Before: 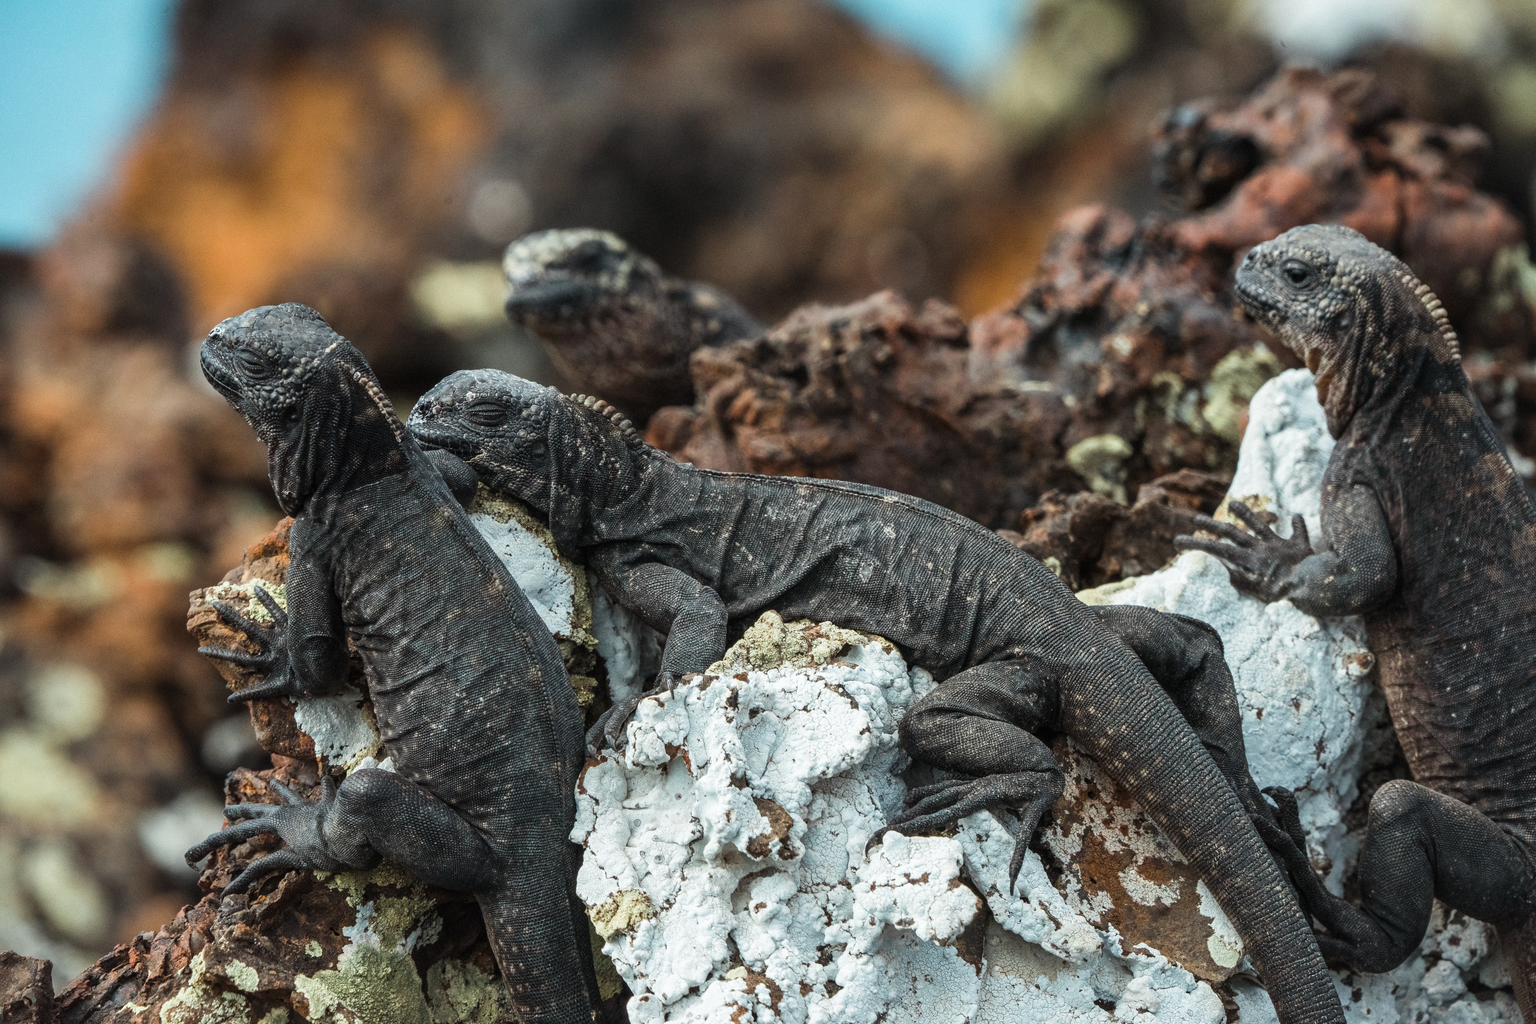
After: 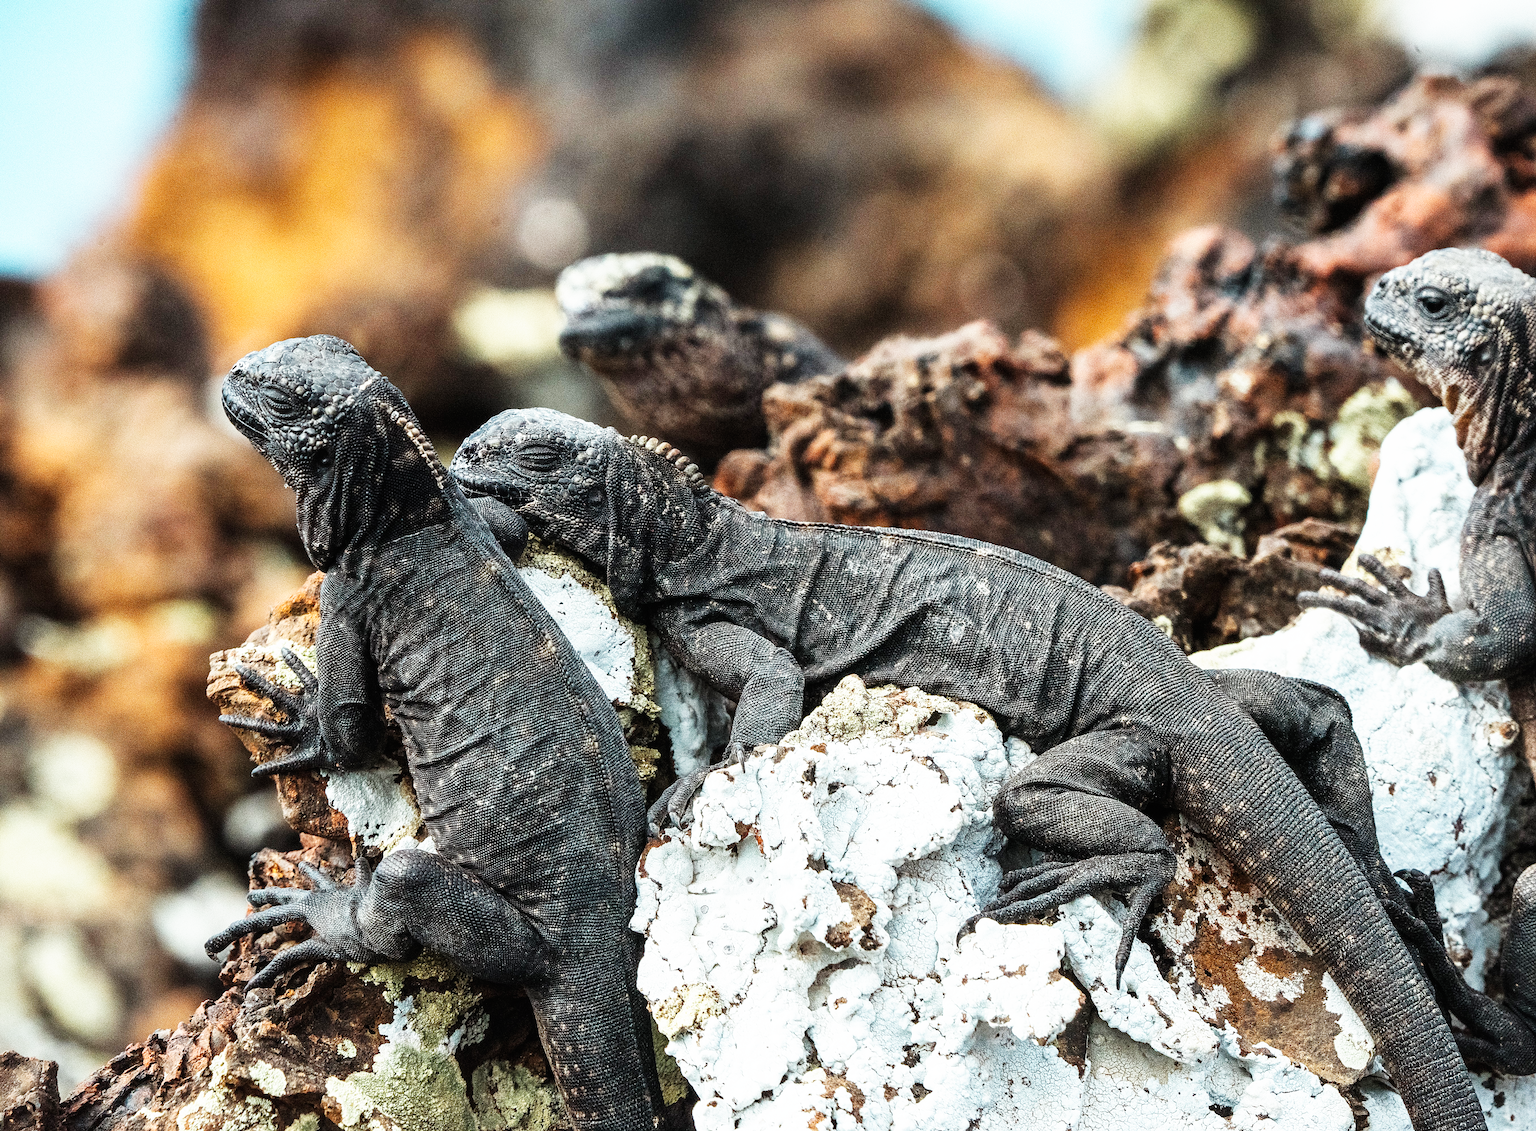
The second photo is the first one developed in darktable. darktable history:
base curve: curves: ch0 [(0, 0) (0.007, 0.004) (0.027, 0.03) (0.046, 0.07) (0.207, 0.54) (0.442, 0.872) (0.673, 0.972) (1, 1)], preserve colors none
crop: right 9.478%, bottom 0.021%
sharpen: on, module defaults
